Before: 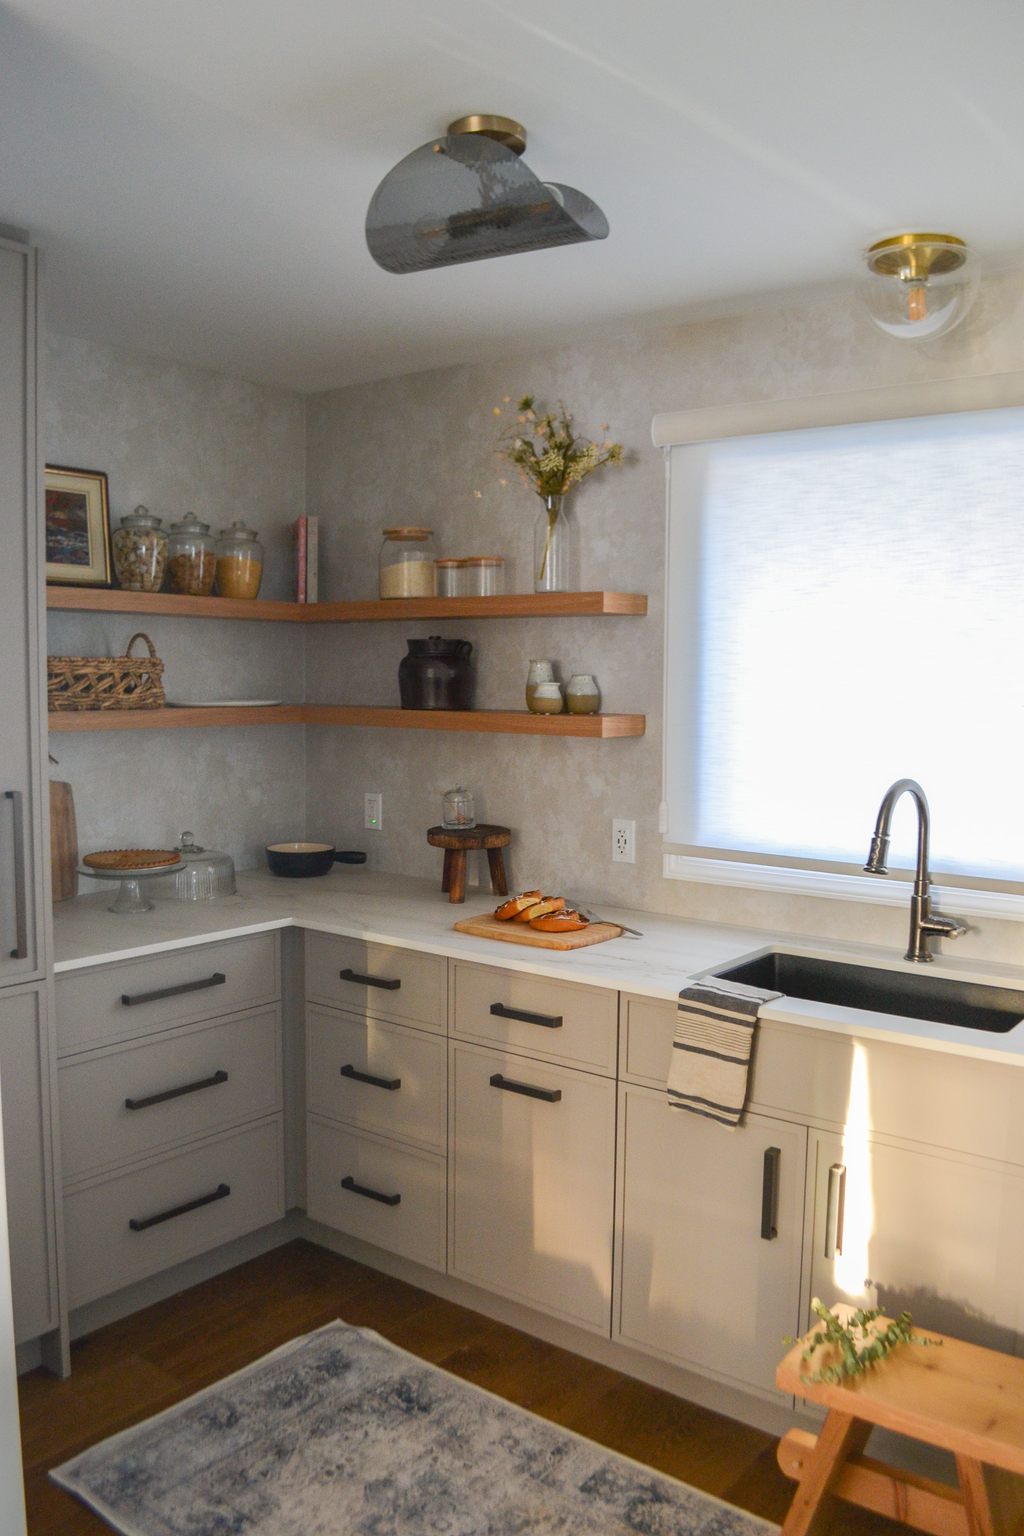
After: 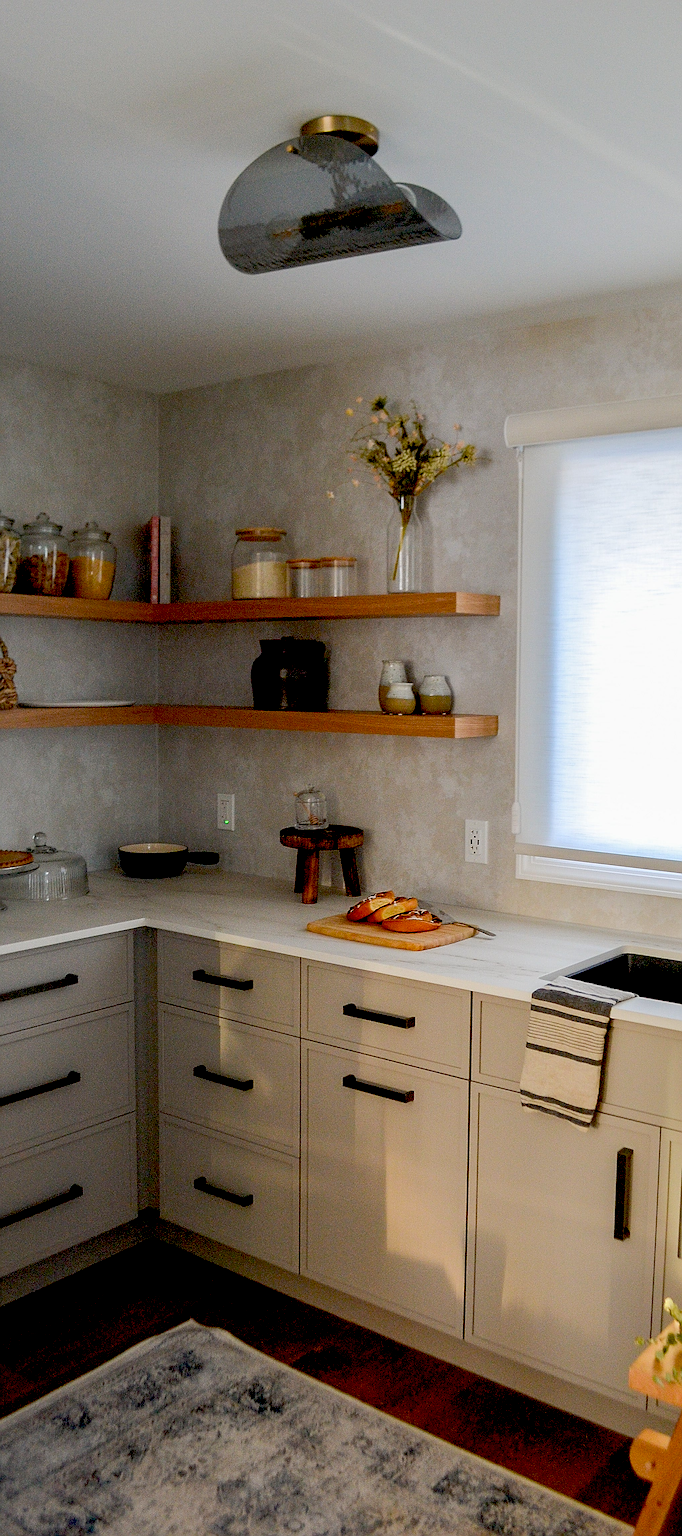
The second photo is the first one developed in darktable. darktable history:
crop and rotate: left 14.436%, right 18.898%
exposure: black level correction 0.047, exposure 0.013 EV, compensate highlight preservation false
sharpen: radius 1.685, amount 1.294
